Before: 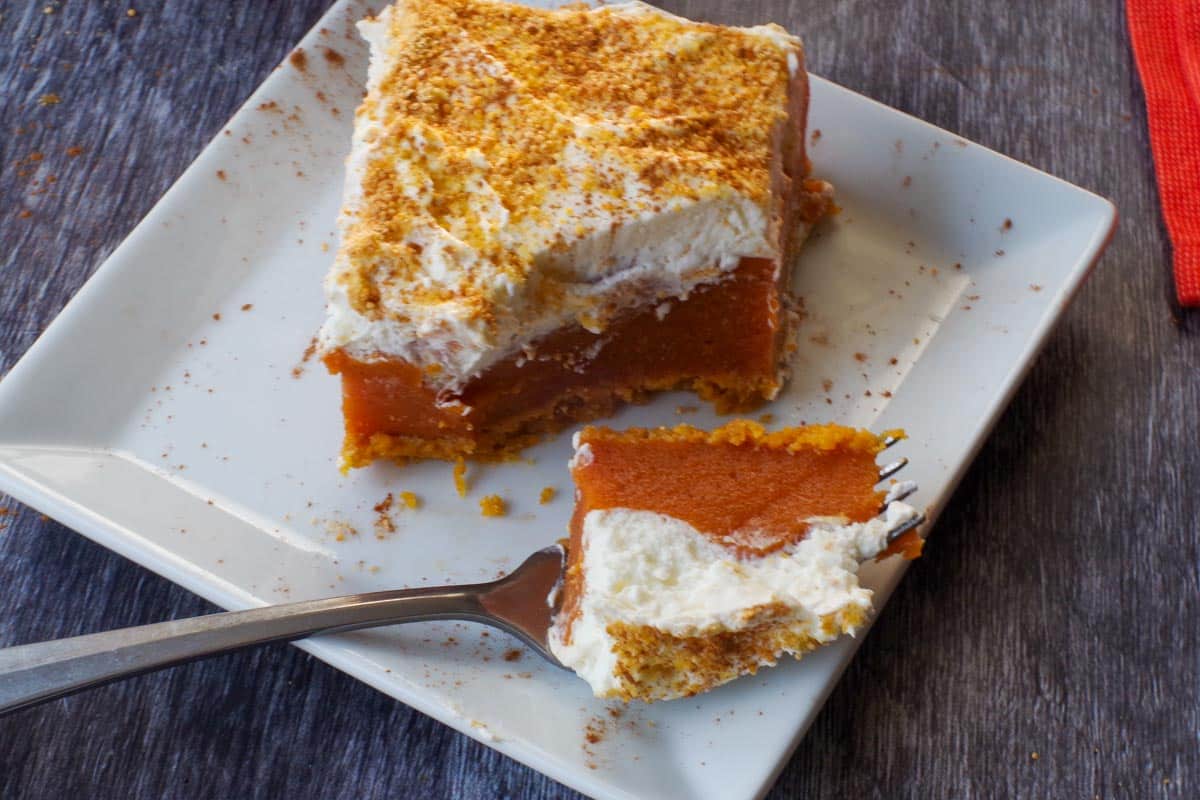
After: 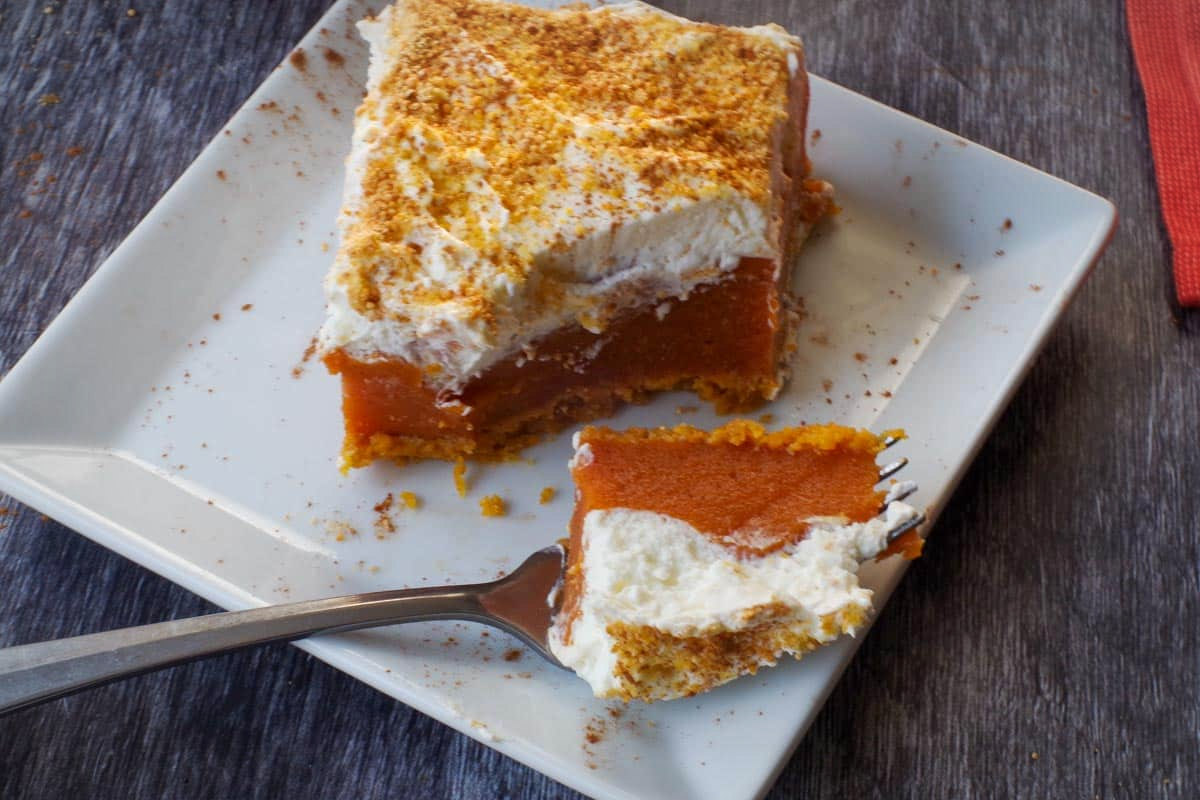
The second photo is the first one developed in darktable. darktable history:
vignetting: fall-off radius 100.05%, brightness -0.477, width/height ratio 1.345, unbound false
